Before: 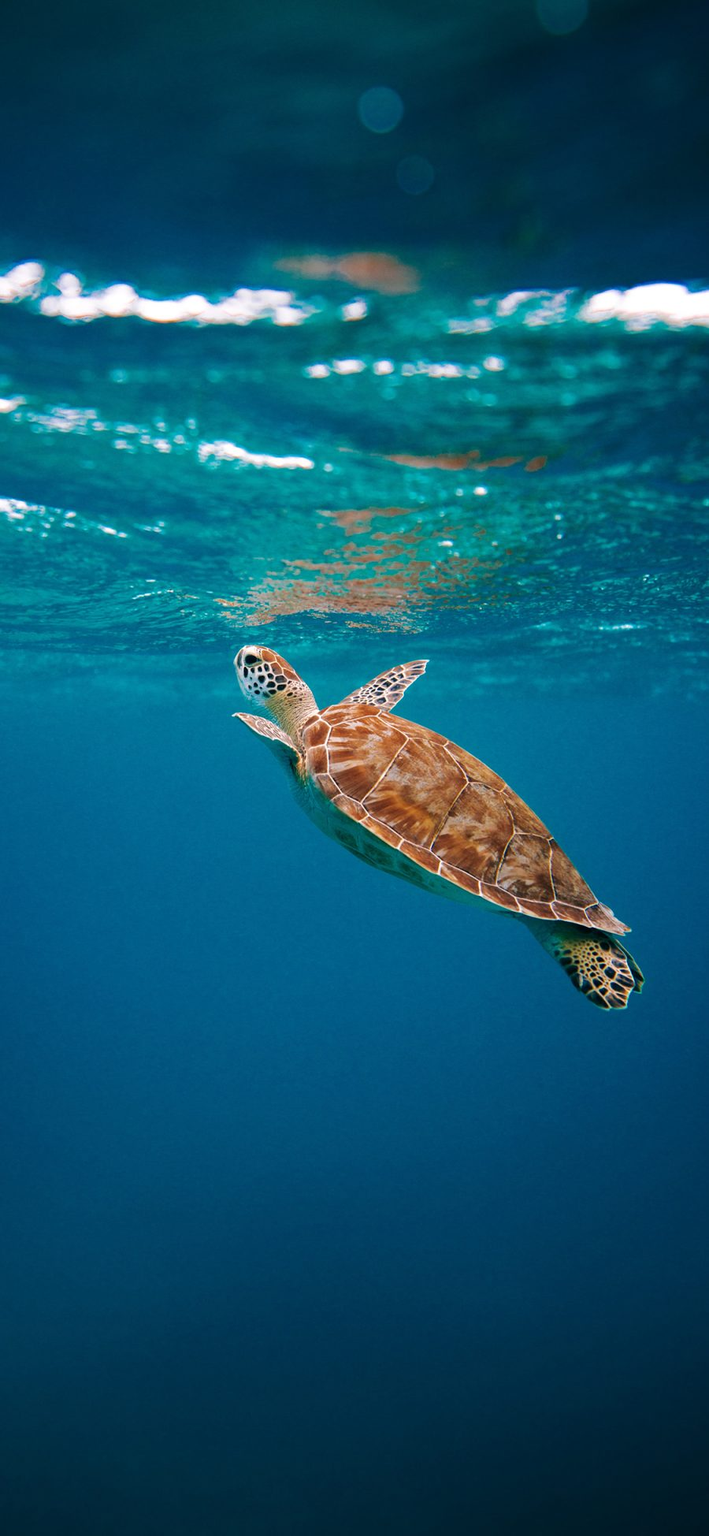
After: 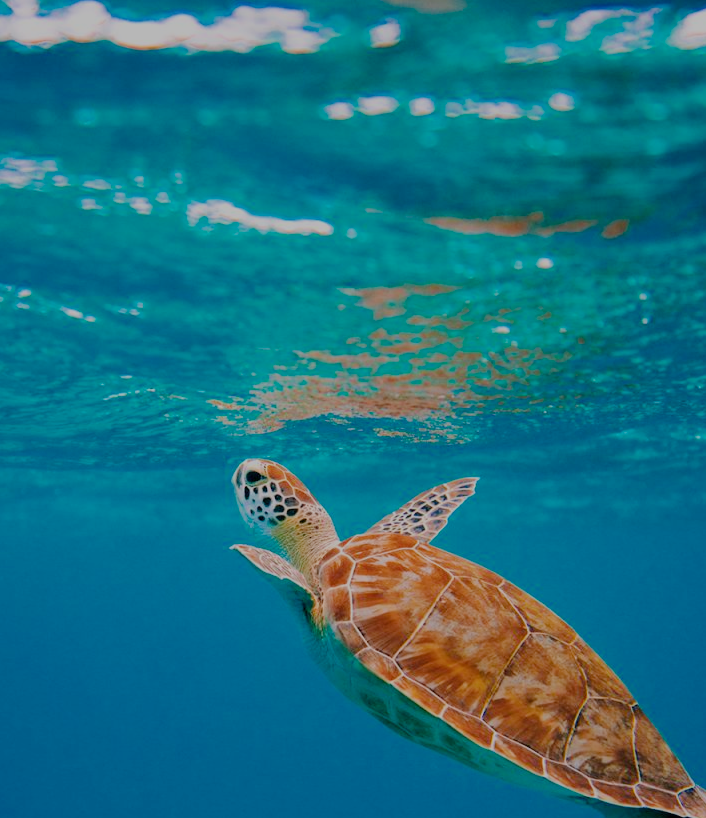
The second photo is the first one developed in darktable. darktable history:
crop: left 7.278%, top 18.488%, right 14.265%, bottom 39.525%
color balance rgb: shadows fall-off 101.135%, perceptual saturation grading › global saturation 29.631%, mask middle-gray fulcrum 22.707%
filmic rgb: black relative exposure -7.97 EV, white relative exposure 8.01 EV, hardness 2.48, latitude 9.85%, contrast 0.721, highlights saturation mix 9.7%, shadows ↔ highlights balance 1.9%
